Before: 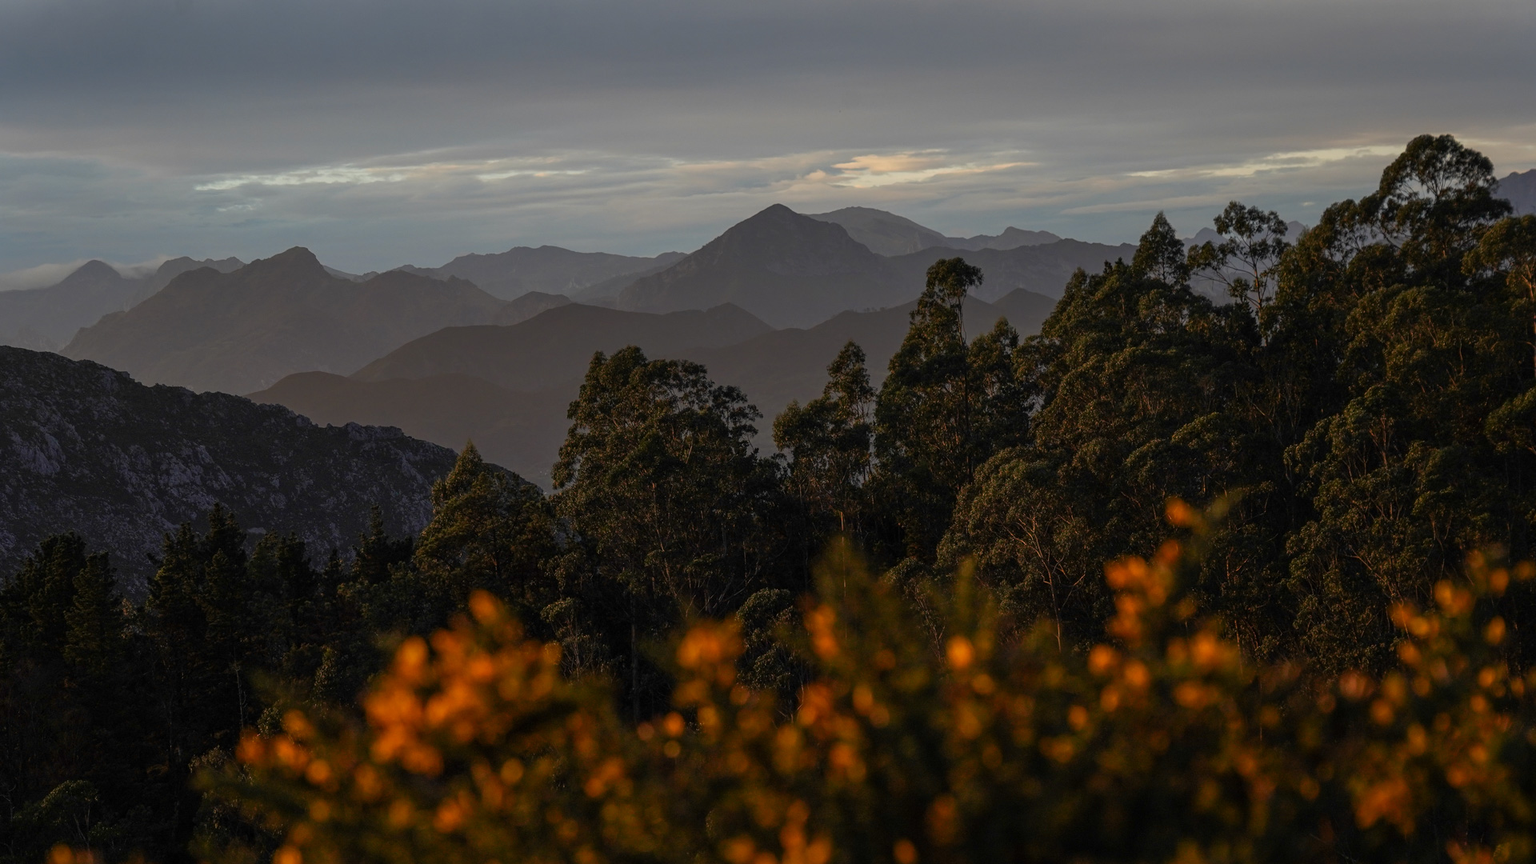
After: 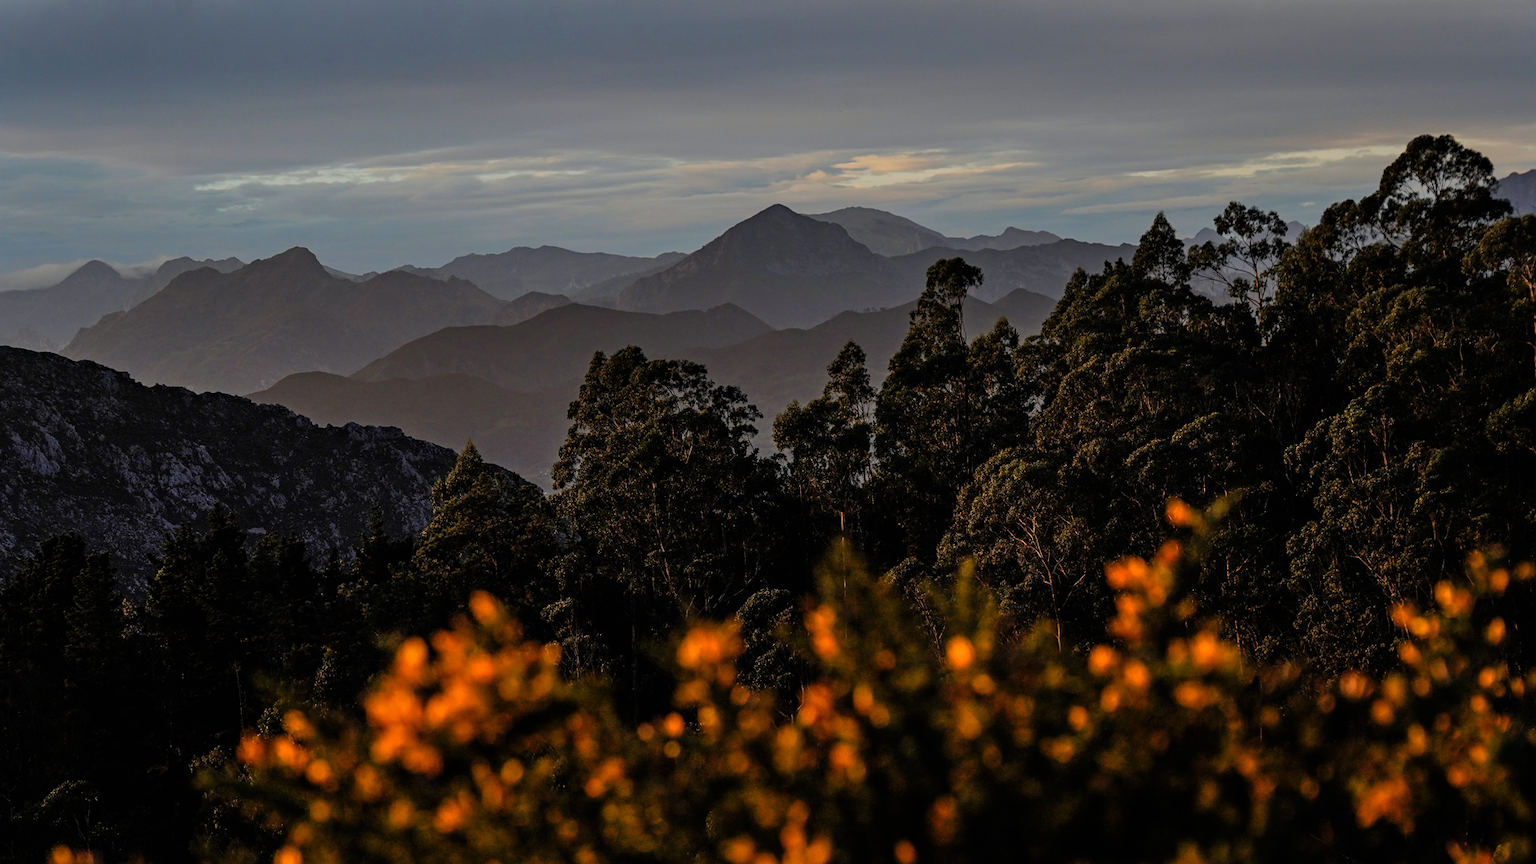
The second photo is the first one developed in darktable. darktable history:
shadows and highlights: shadows 39.55, highlights -54.47, low approximation 0.01, soften with gaussian
contrast brightness saturation: saturation 0.122
haze removal: on, module defaults
filmic rgb: black relative exposure -7.65 EV, white relative exposure 4.56 EV, threshold 2.95 EV, hardness 3.61, enable highlight reconstruction true
